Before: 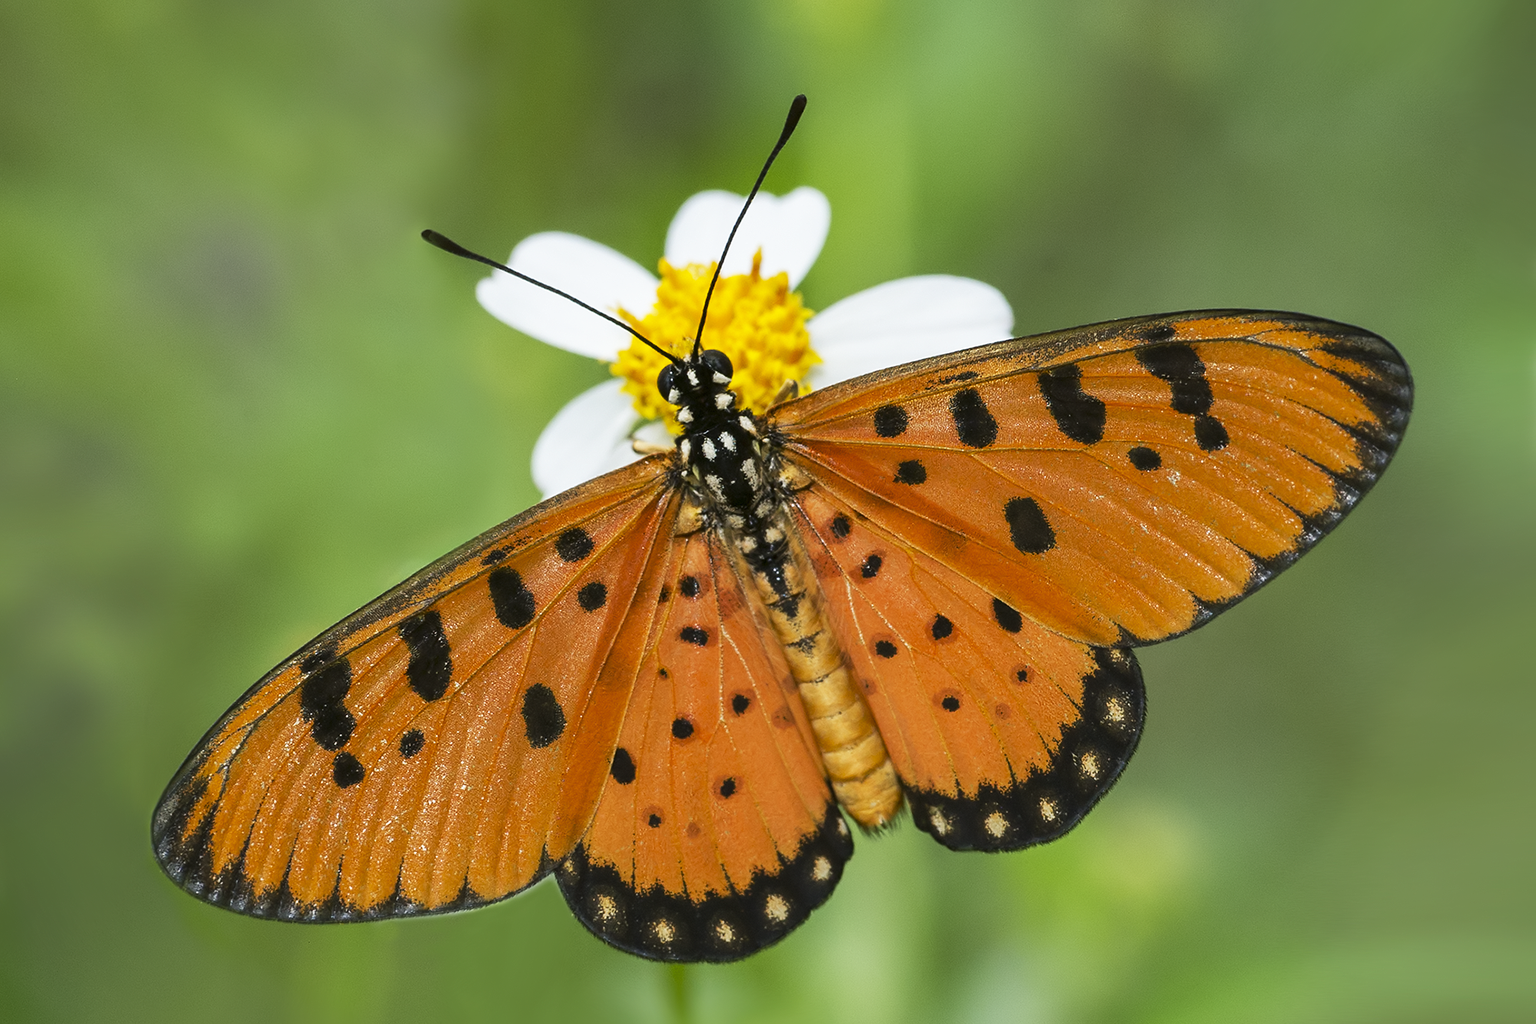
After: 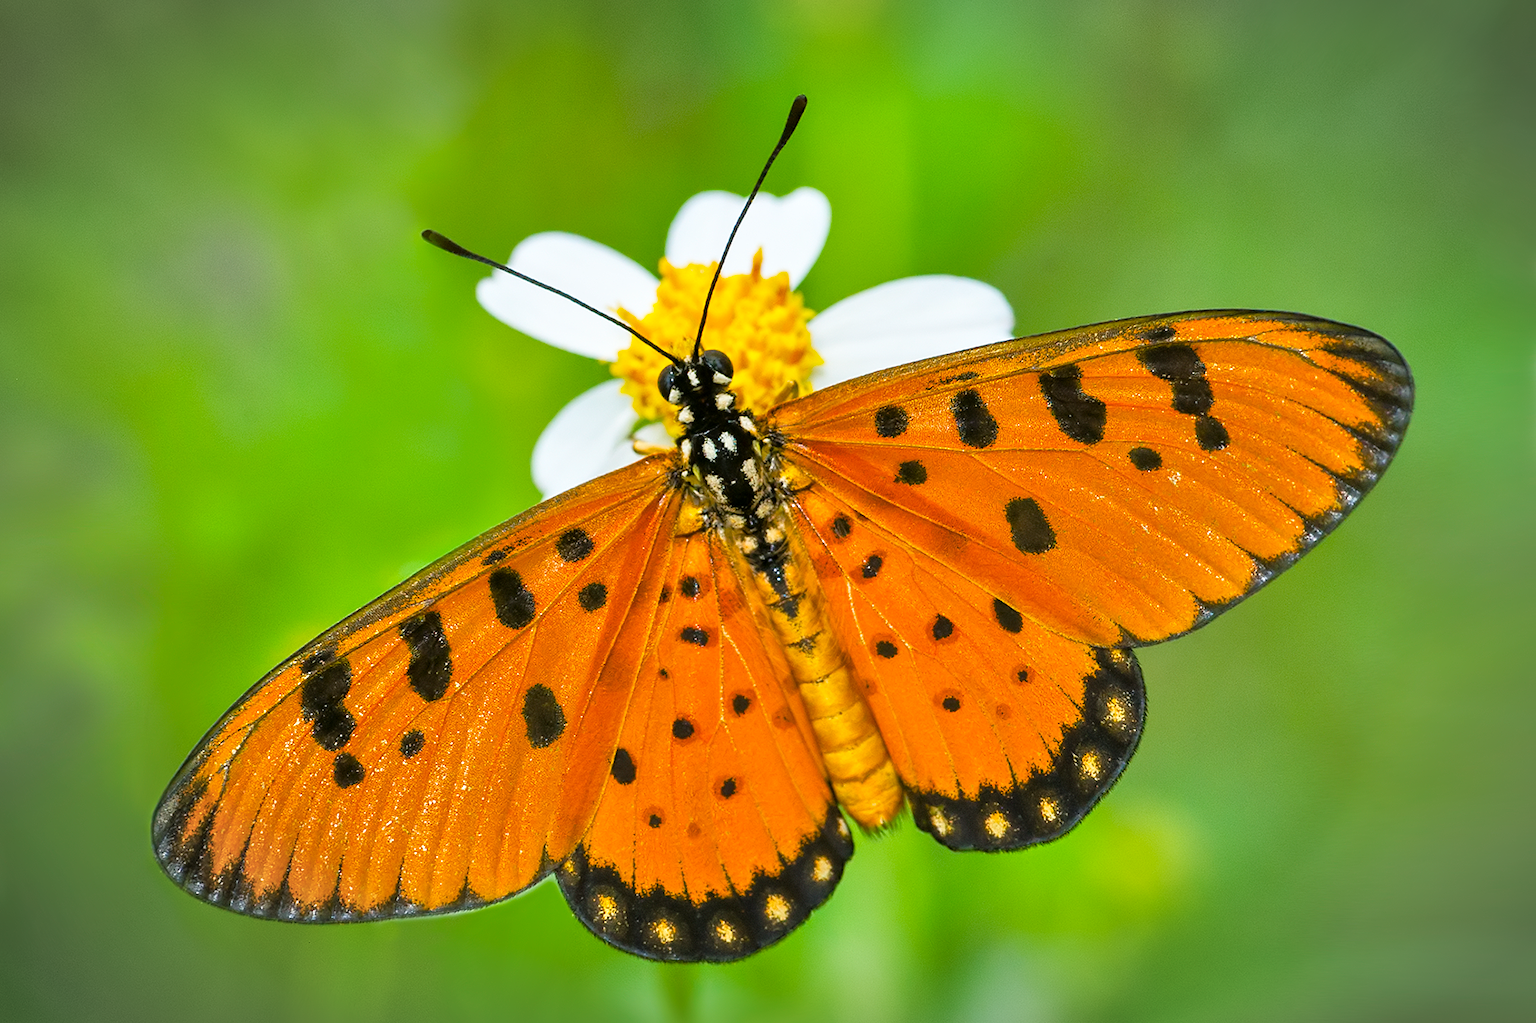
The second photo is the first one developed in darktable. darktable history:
tone equalizer: -7 EV 0.15 EV, -6 EV 0.6 EV, -5 EV 1.15 EV, -4 EV 1.33 EV, -3 EV 1.15 EV, -2 EV 0.6 EV, -1 EV 0.15 EV, mask exposure compensation -0.5 EV
vignetting: automatic ratio true
color balance rgb: perceptual saturation grading › global saturation 40%, global vibrance 15%
